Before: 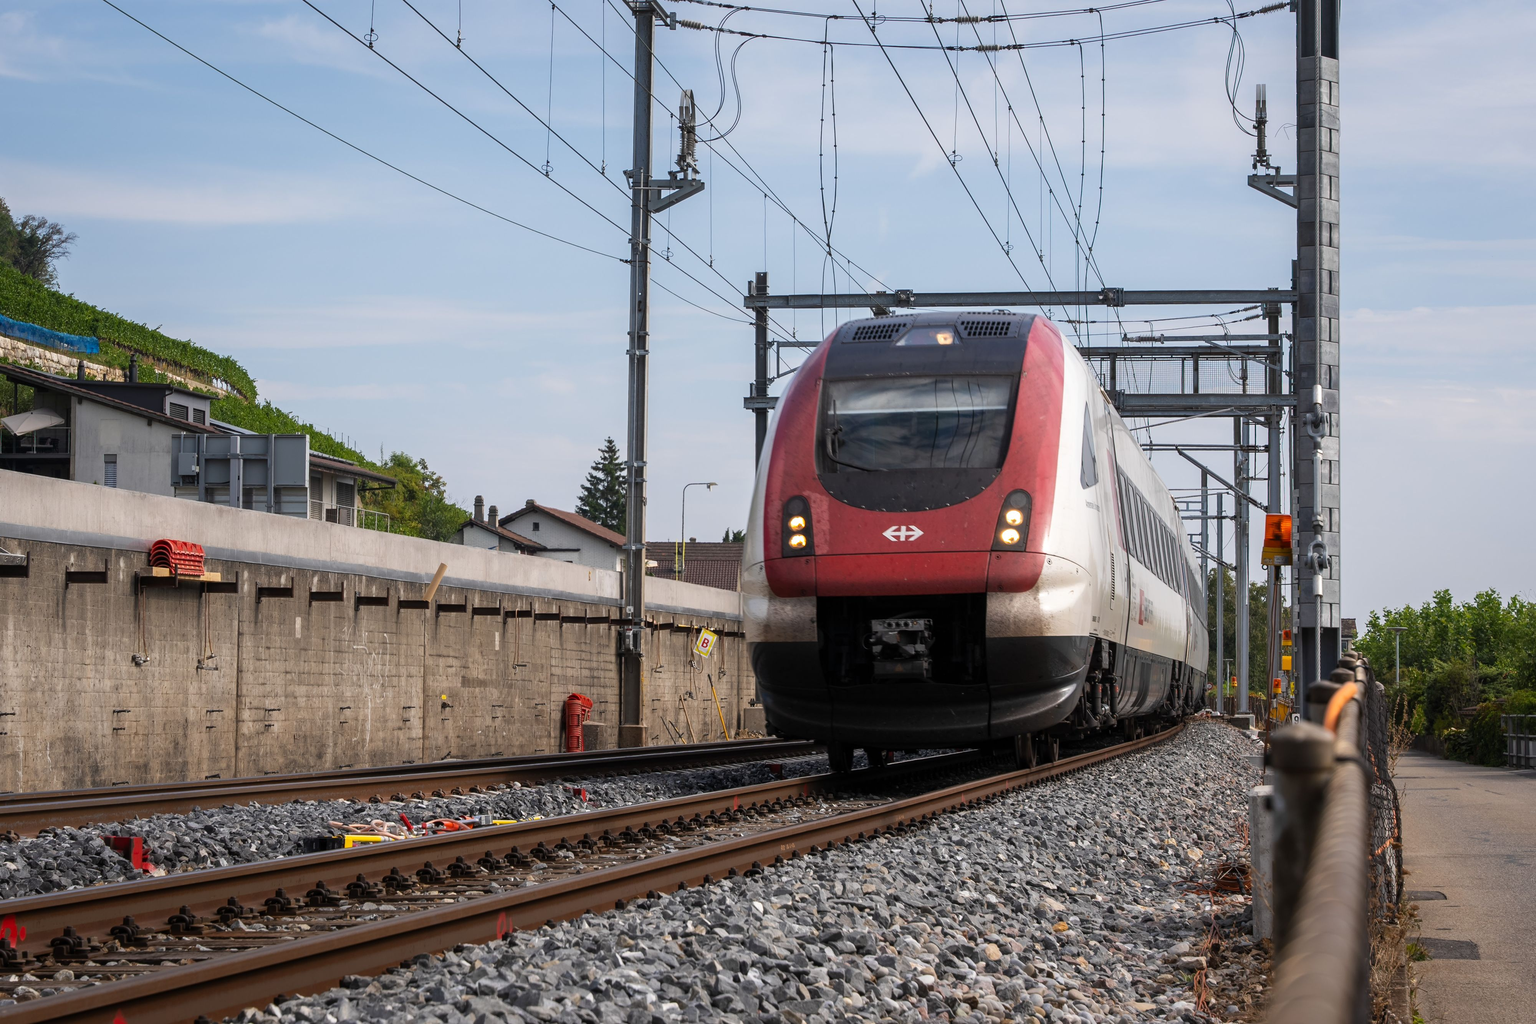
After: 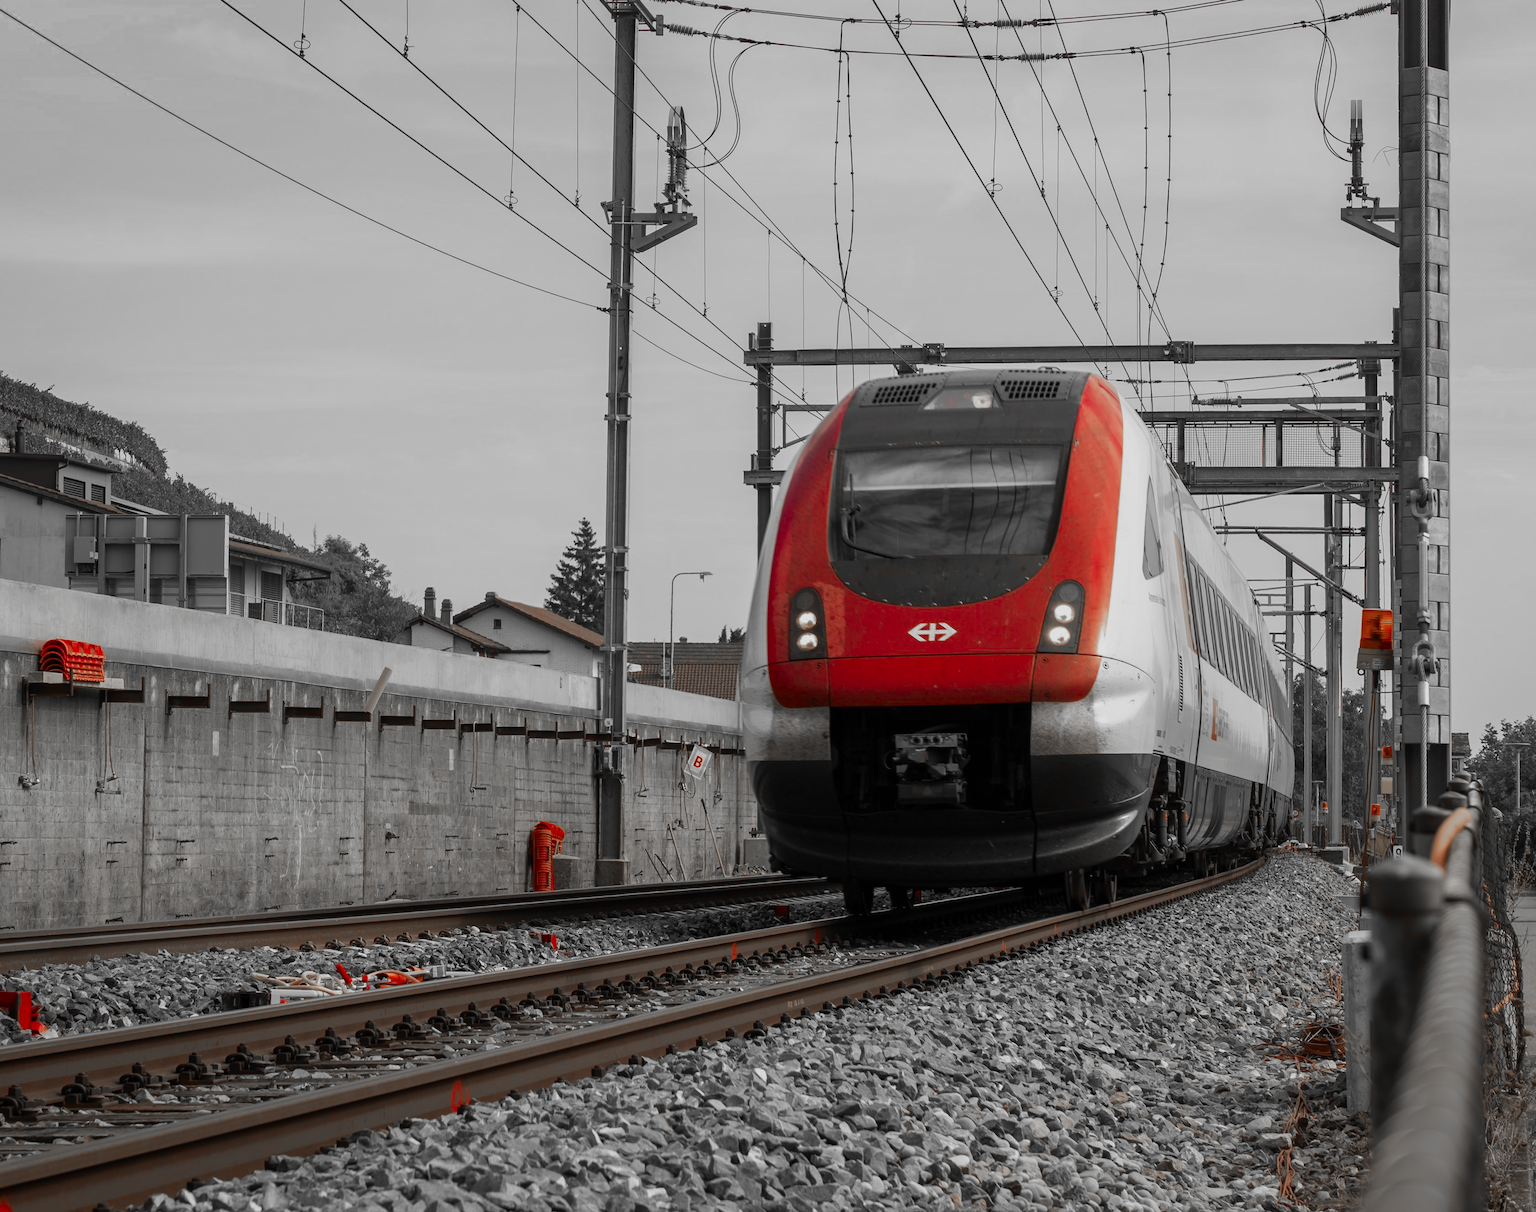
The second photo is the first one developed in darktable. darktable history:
crop: left 7.598%, right 7.873%
color zones: curves: ch0 [(0, 0.352) (0.143, 0.407) (0.286, 0.386) (0.429, 0.431) (0.571, 0.829) (0.714, 0.853) (0.857, 0.833) (1, 0.352)]; ch1 [(0, 0.604) (0.072, 0.726) (0.096, 0.608) (0.205, 0.007) (0.571, -0.006) (0.839, -0.013) (0.857, -0.012) (1, 0.604)]
white balance: red 1.08, blue 0.791
